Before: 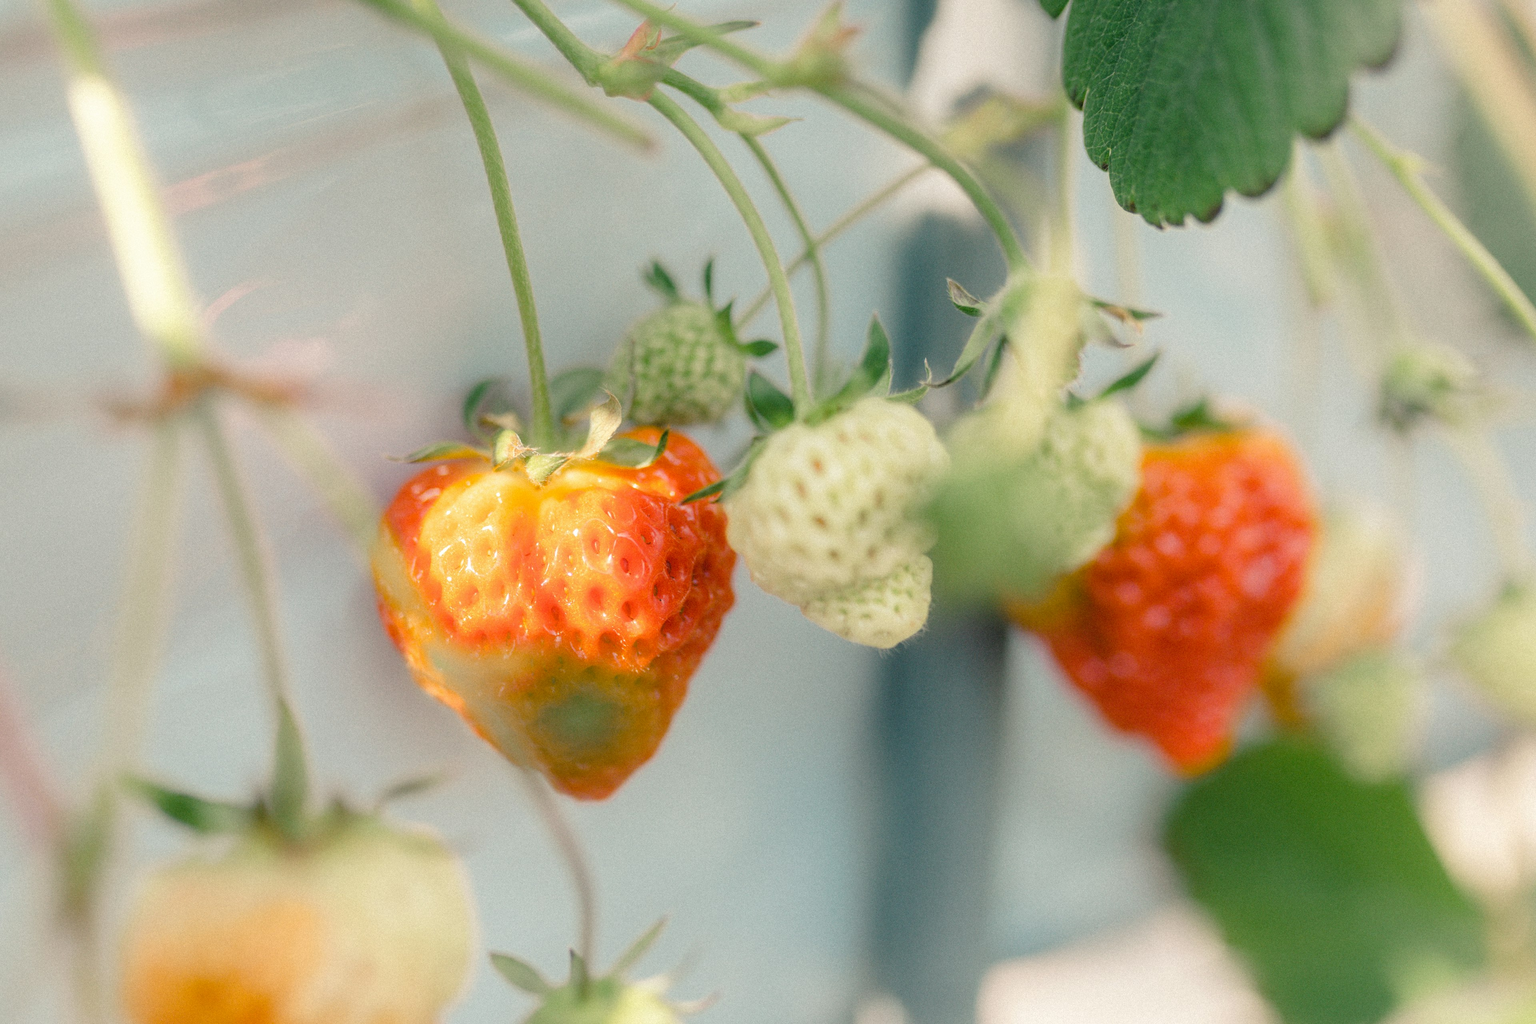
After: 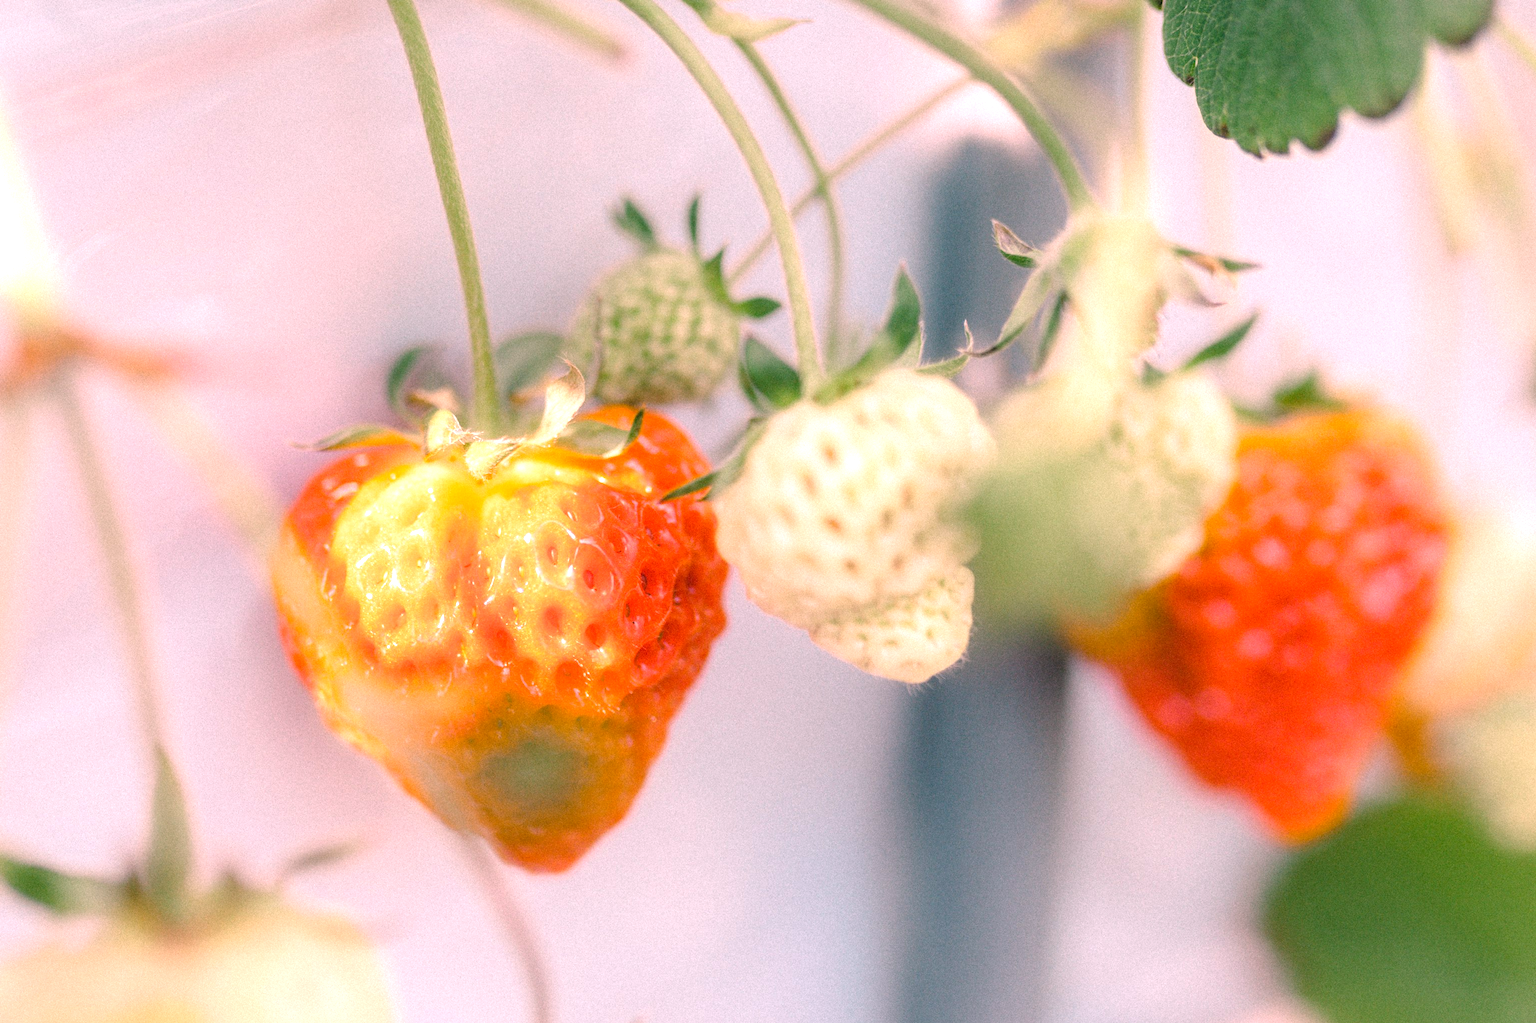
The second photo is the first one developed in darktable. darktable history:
white balance: red 1.188, blue 1.11
crop and rotate: left 10.071%, top 10.071%, right 10.02%, bottom 10.02%
exposure: black level correction 0.001, exposure 0.5 EV, compensate exposure bias true, compensate highlight preservation false
